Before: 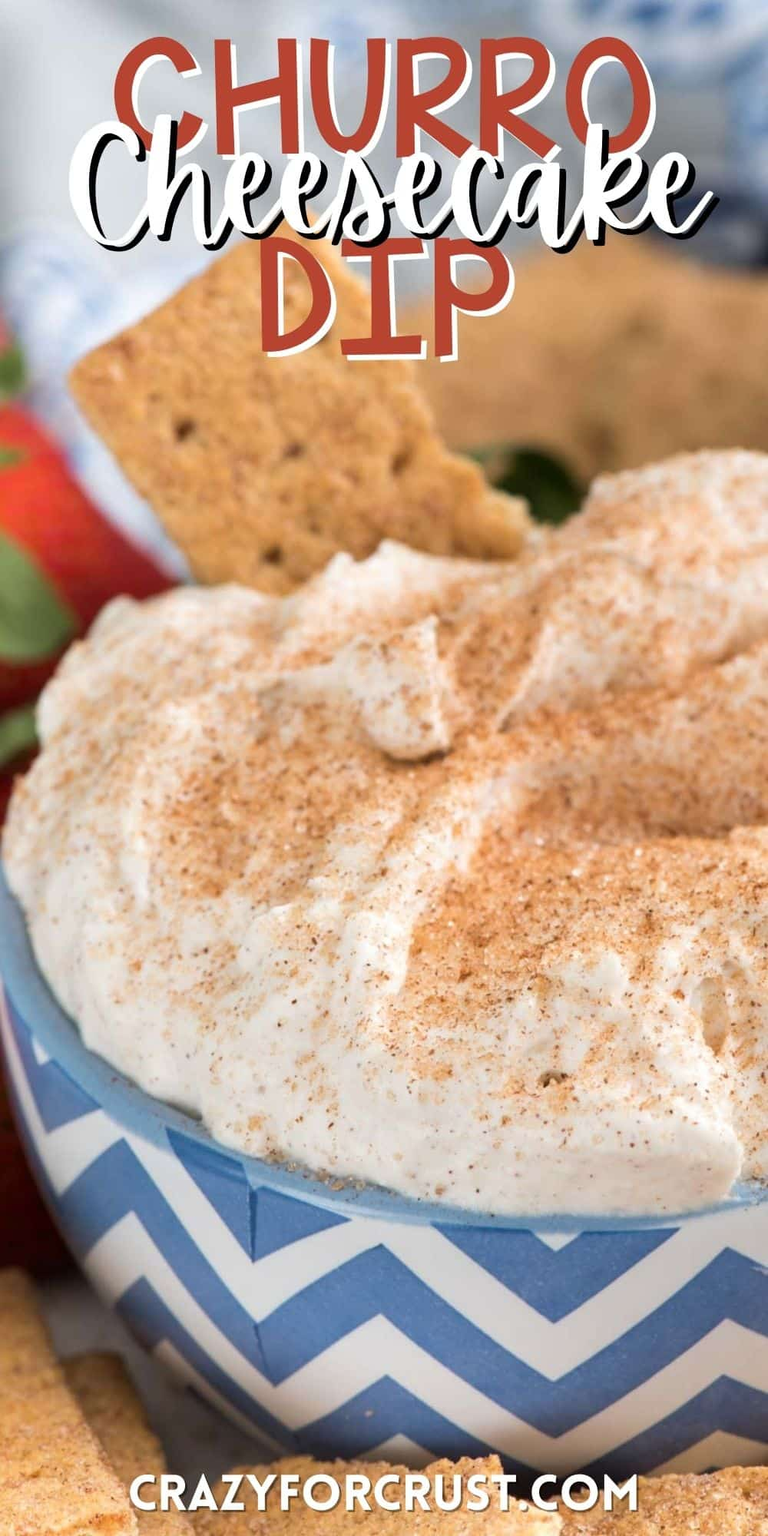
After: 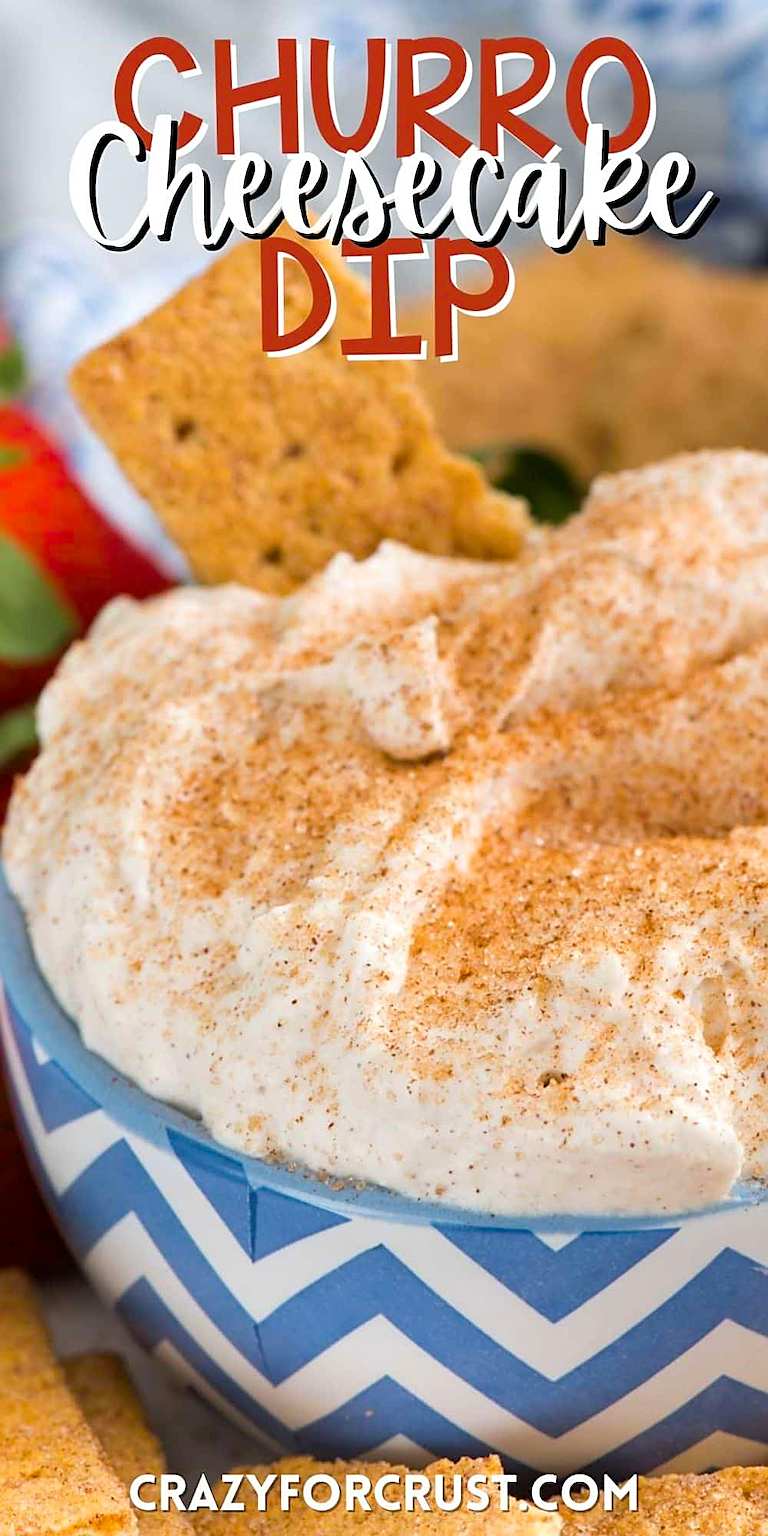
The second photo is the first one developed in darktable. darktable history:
sharpen: on, module defaults
color balance rgb: perceptual saturation grading › global saturation 30.569%
color calibration: illuminant same as pipeline (D50), adaptation none (bypass), x 0.334, y 0.335, temperature 5006.65 K
